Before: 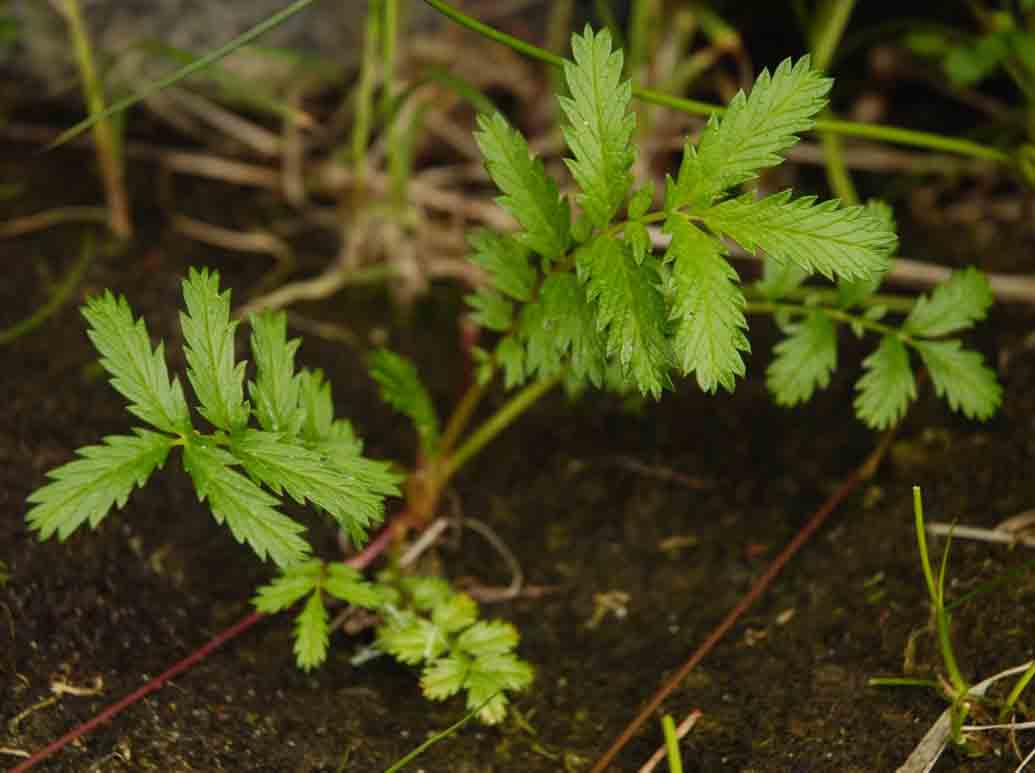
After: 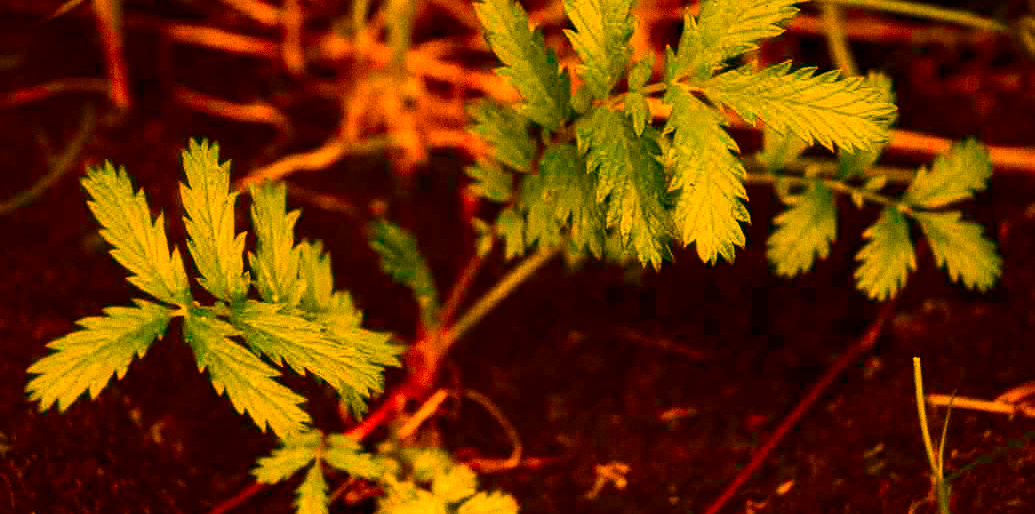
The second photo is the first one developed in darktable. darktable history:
white balance: red 1.467, blue 0.684
color balance rgb: linear chroma grading › global chroma 23.15%, perceptual saturation grading › global saturation 28.7%, perceptual saturation grading › mid-tones 12.04%, perceptual saturation grading › shadows 10.19%, global vibrance 22.22%
crop: top 16.727%, bottom 16.727%
shadows and highlights: shadows 12, white point adjustment 1.2, soften with gaussian
contrast brightness saturation: contrast 0.21, brightness -0.11, saturation 0.21
grain: coarseness 0.09 ISO
